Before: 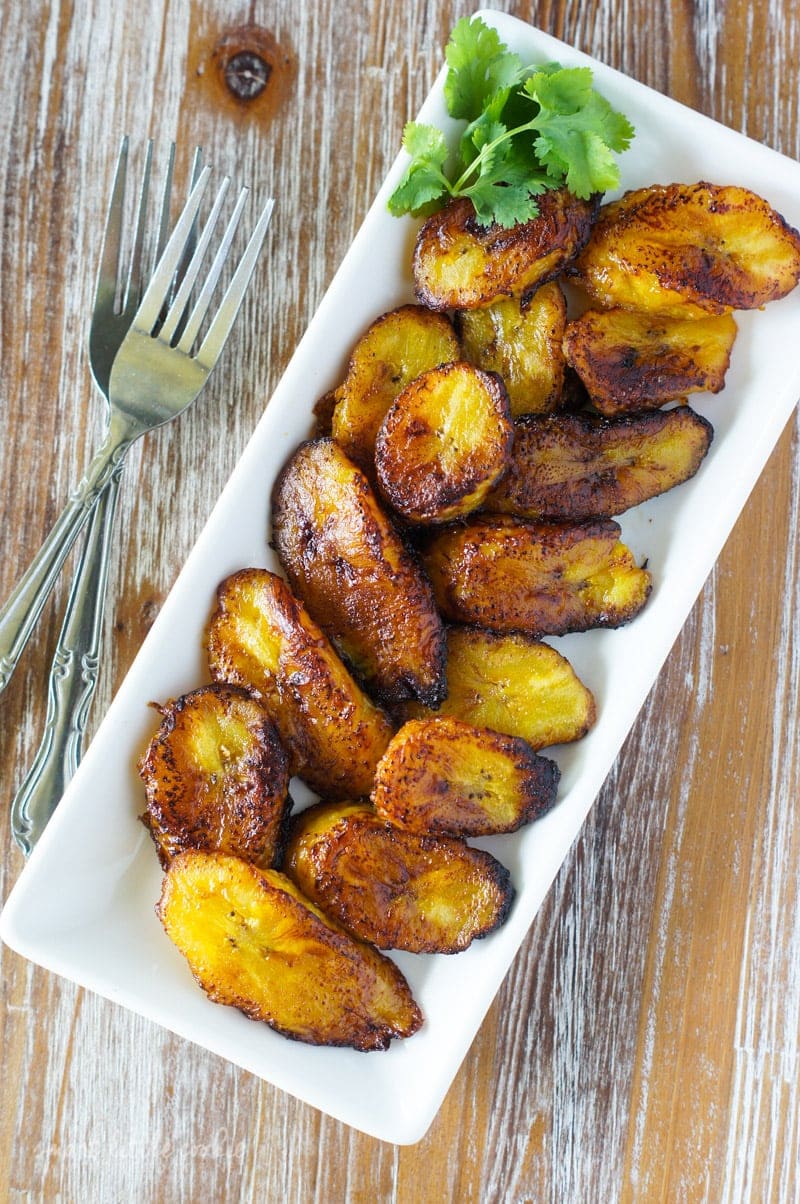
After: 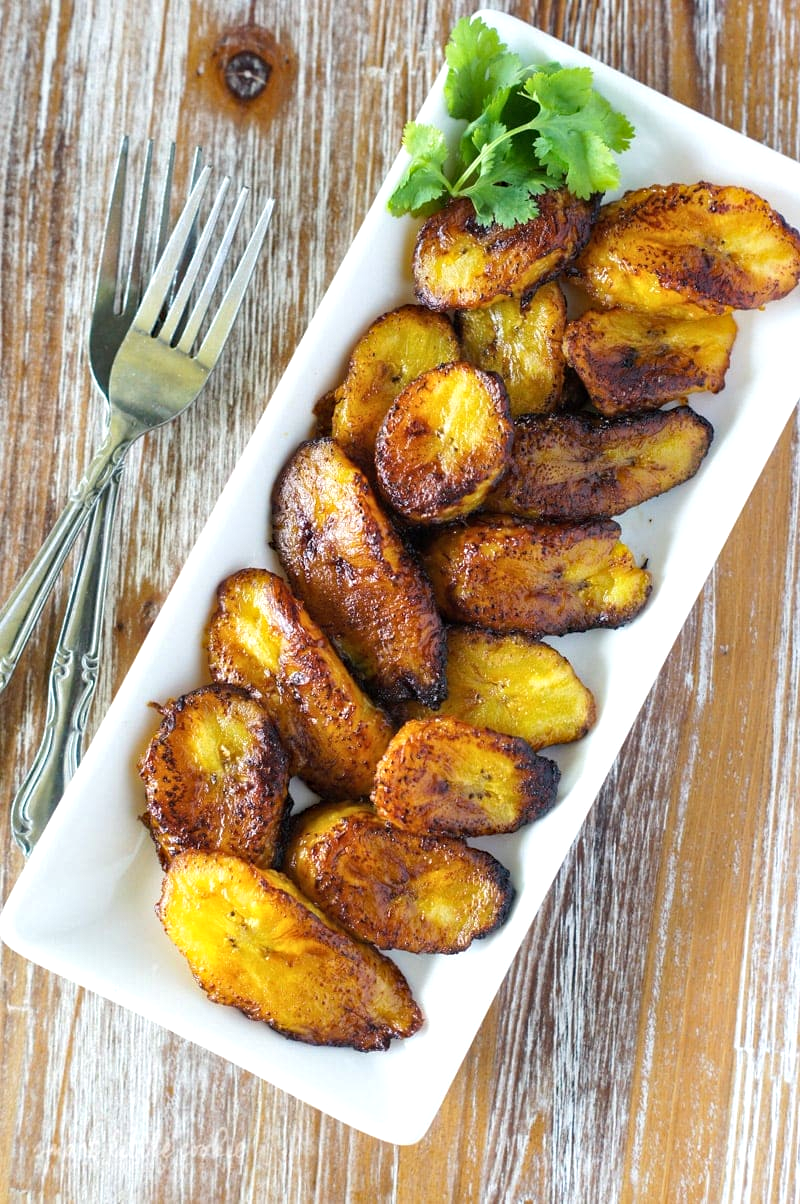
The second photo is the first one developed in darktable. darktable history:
white balance: emerald 1
haze removal: compatibility mode true, adaptive false
shadows and highlights: radius 44.78, white point adjustment 6.64, compress 79.65%, highlights color adjustment 78.42%, soften with gaussian
